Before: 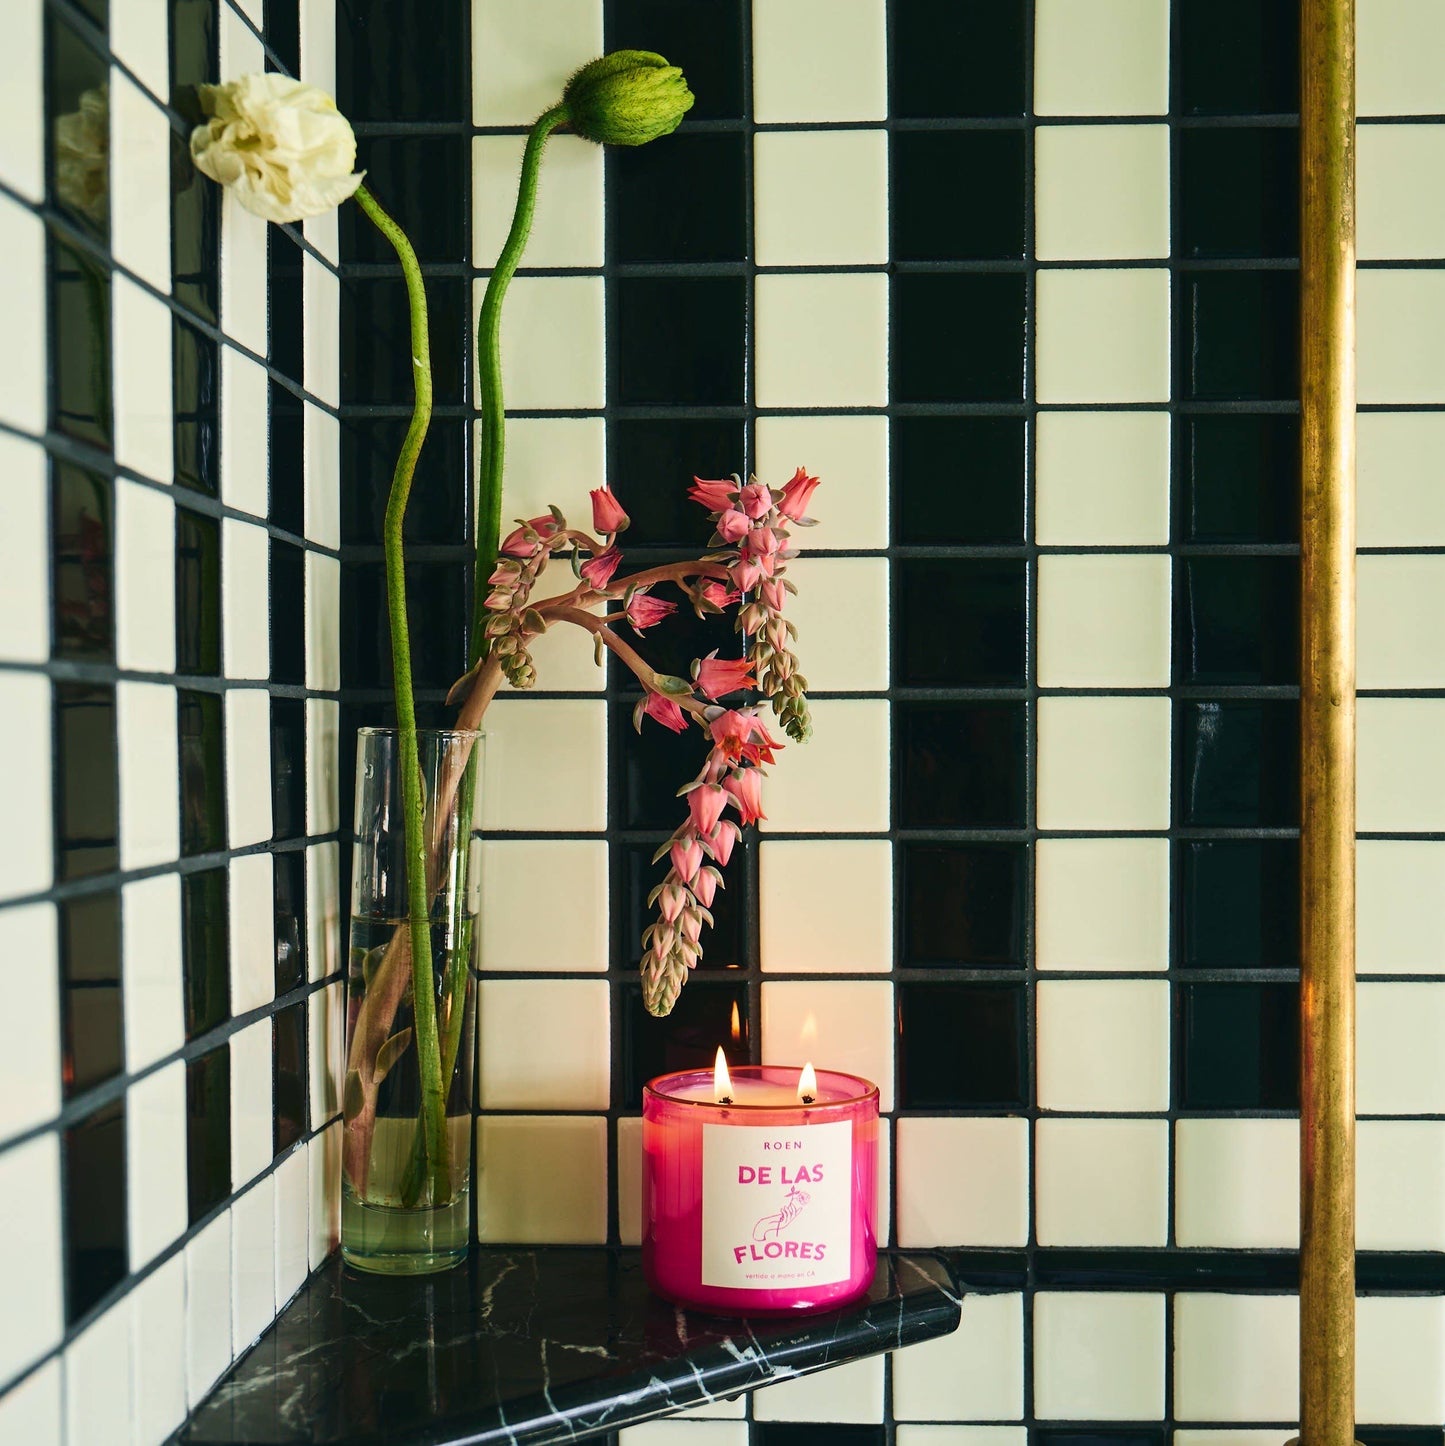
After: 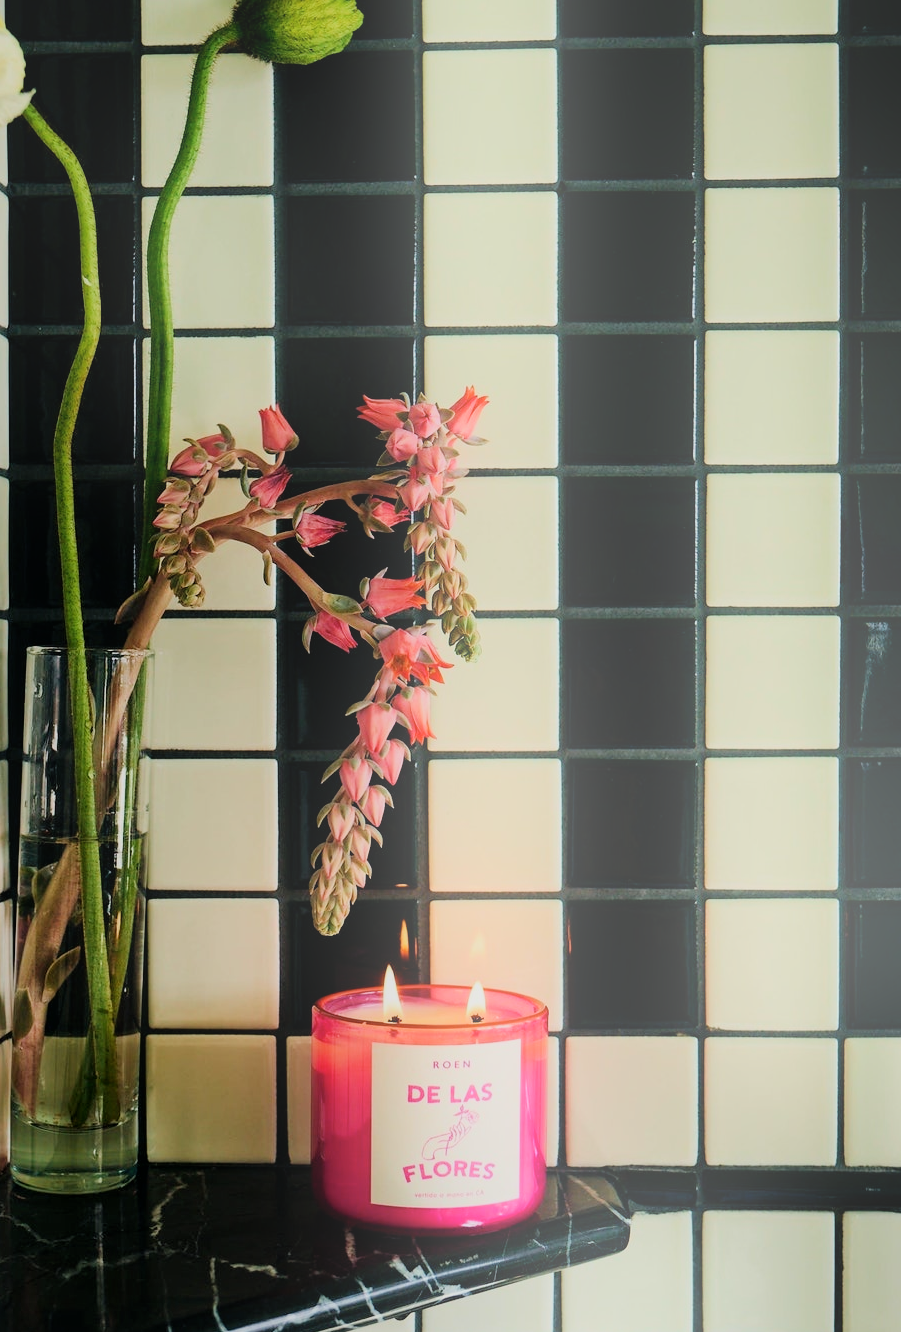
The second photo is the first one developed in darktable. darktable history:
crop and rotate: left 22.918%, top 5.629%, right 14.711%, bottom 2.247%
filmic rgb: black relative exposure -7.65 EV, white relative exposure 4.56 EV, hardness 3.61
local contrast: mode bilateral grid, contrast 20, coarseness 50, detail 120%, midtone range 0.2
bloom: on, module defaults
